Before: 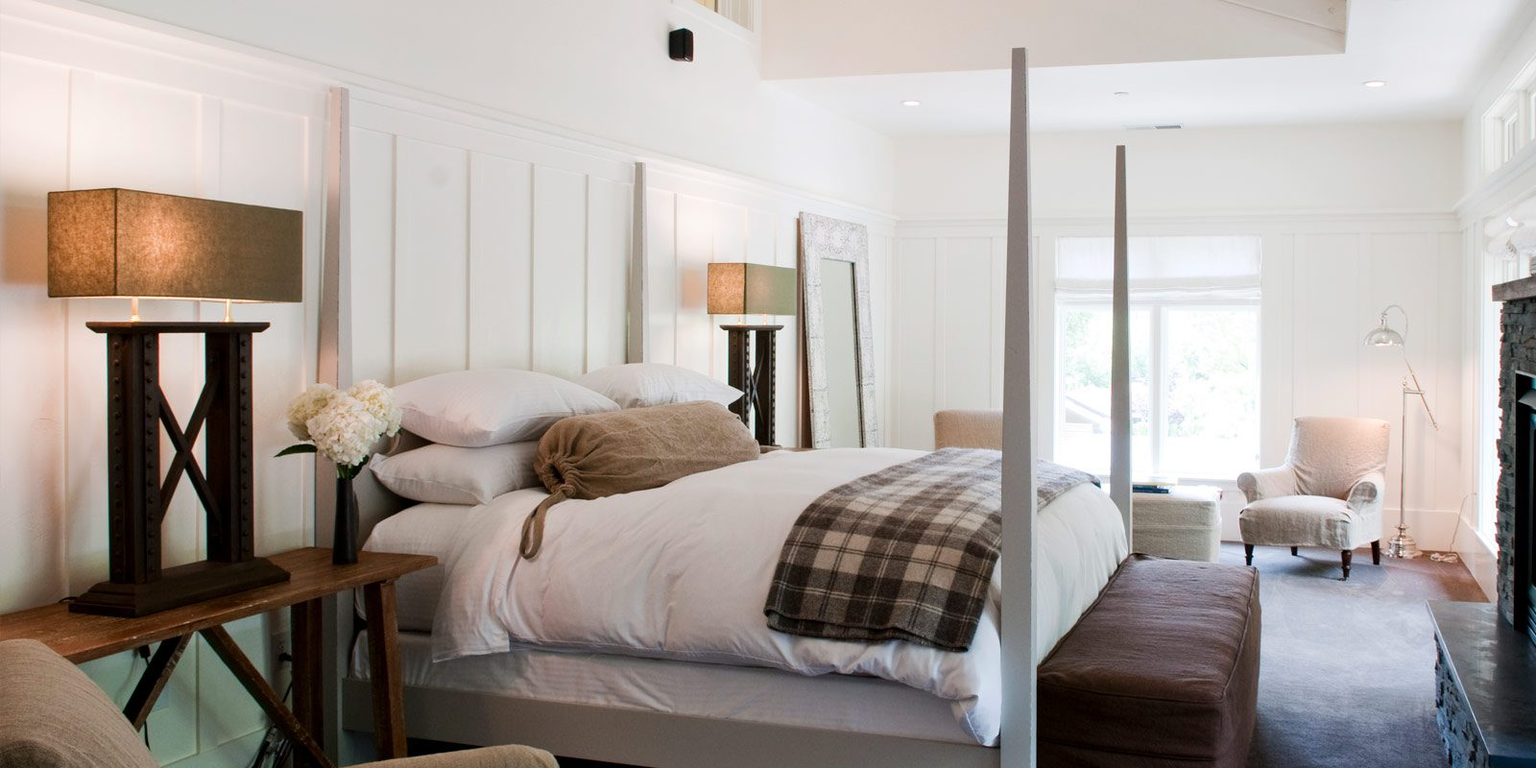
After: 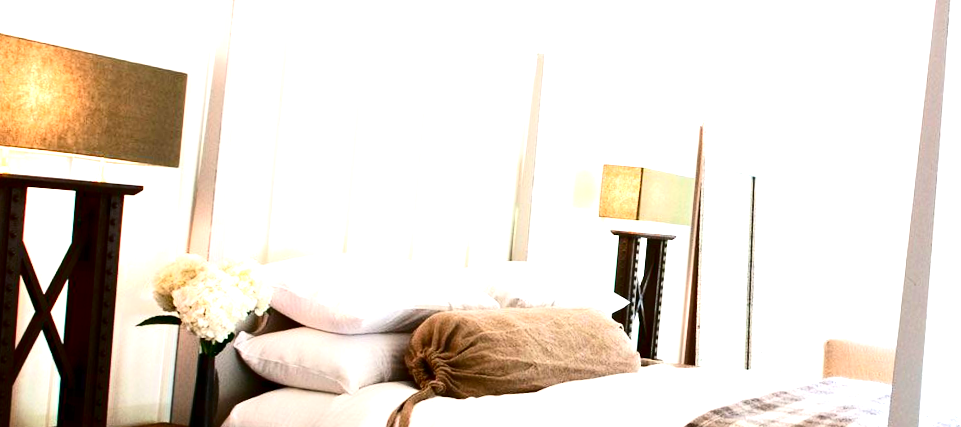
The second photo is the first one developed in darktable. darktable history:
crop and rotate: angle -4.99°, left 2.122%, top 6.945%, right 27.566%, bottom 30.519%
exposure: black level correction 0, exposure 1.35 EV, compensate exposure bias true, compensate highlight preservation false
contrast brightness saturation: contrast 0.22, brightness -0.19, saturation 0.24
